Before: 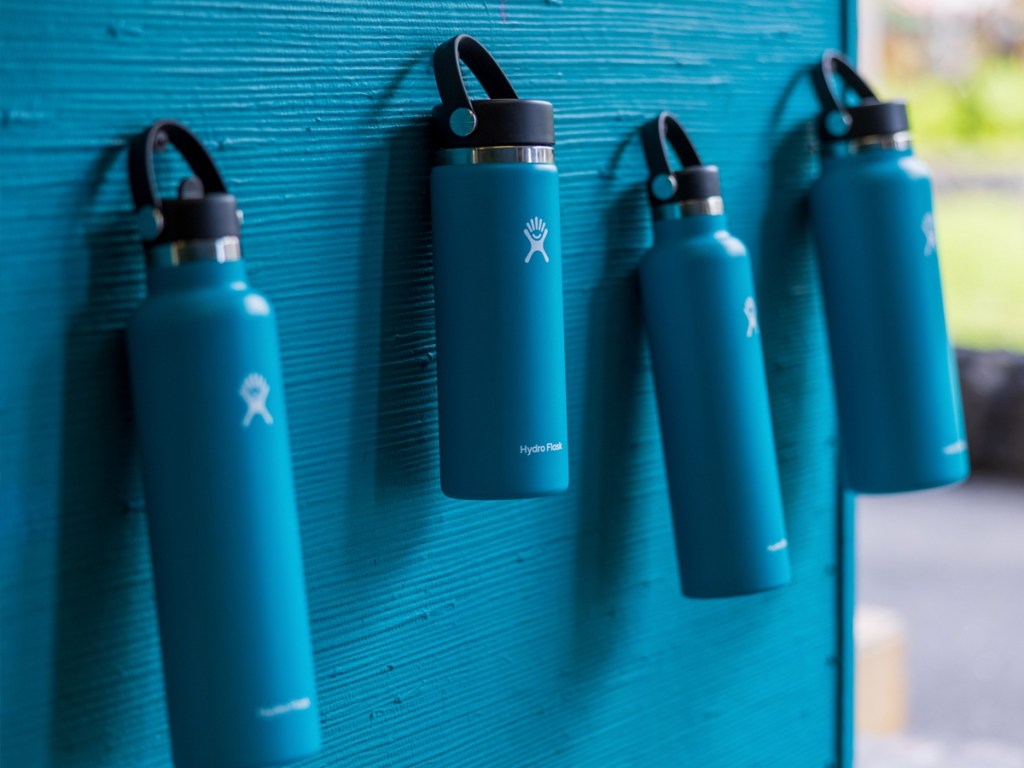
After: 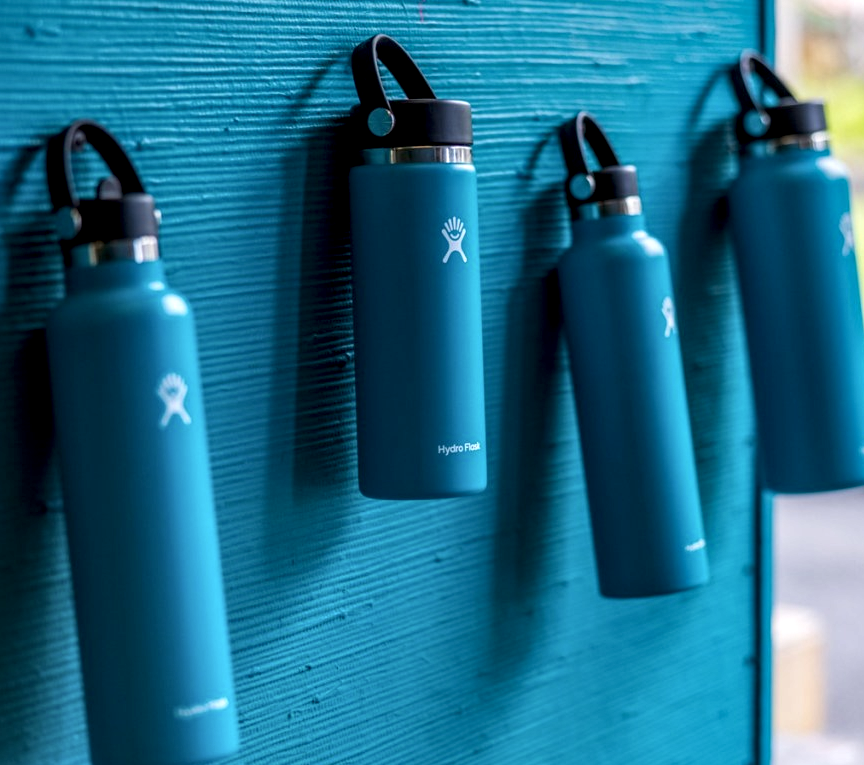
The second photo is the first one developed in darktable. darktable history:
crop: left 8.026%, right 7.374%
local contrast: detail 150%
